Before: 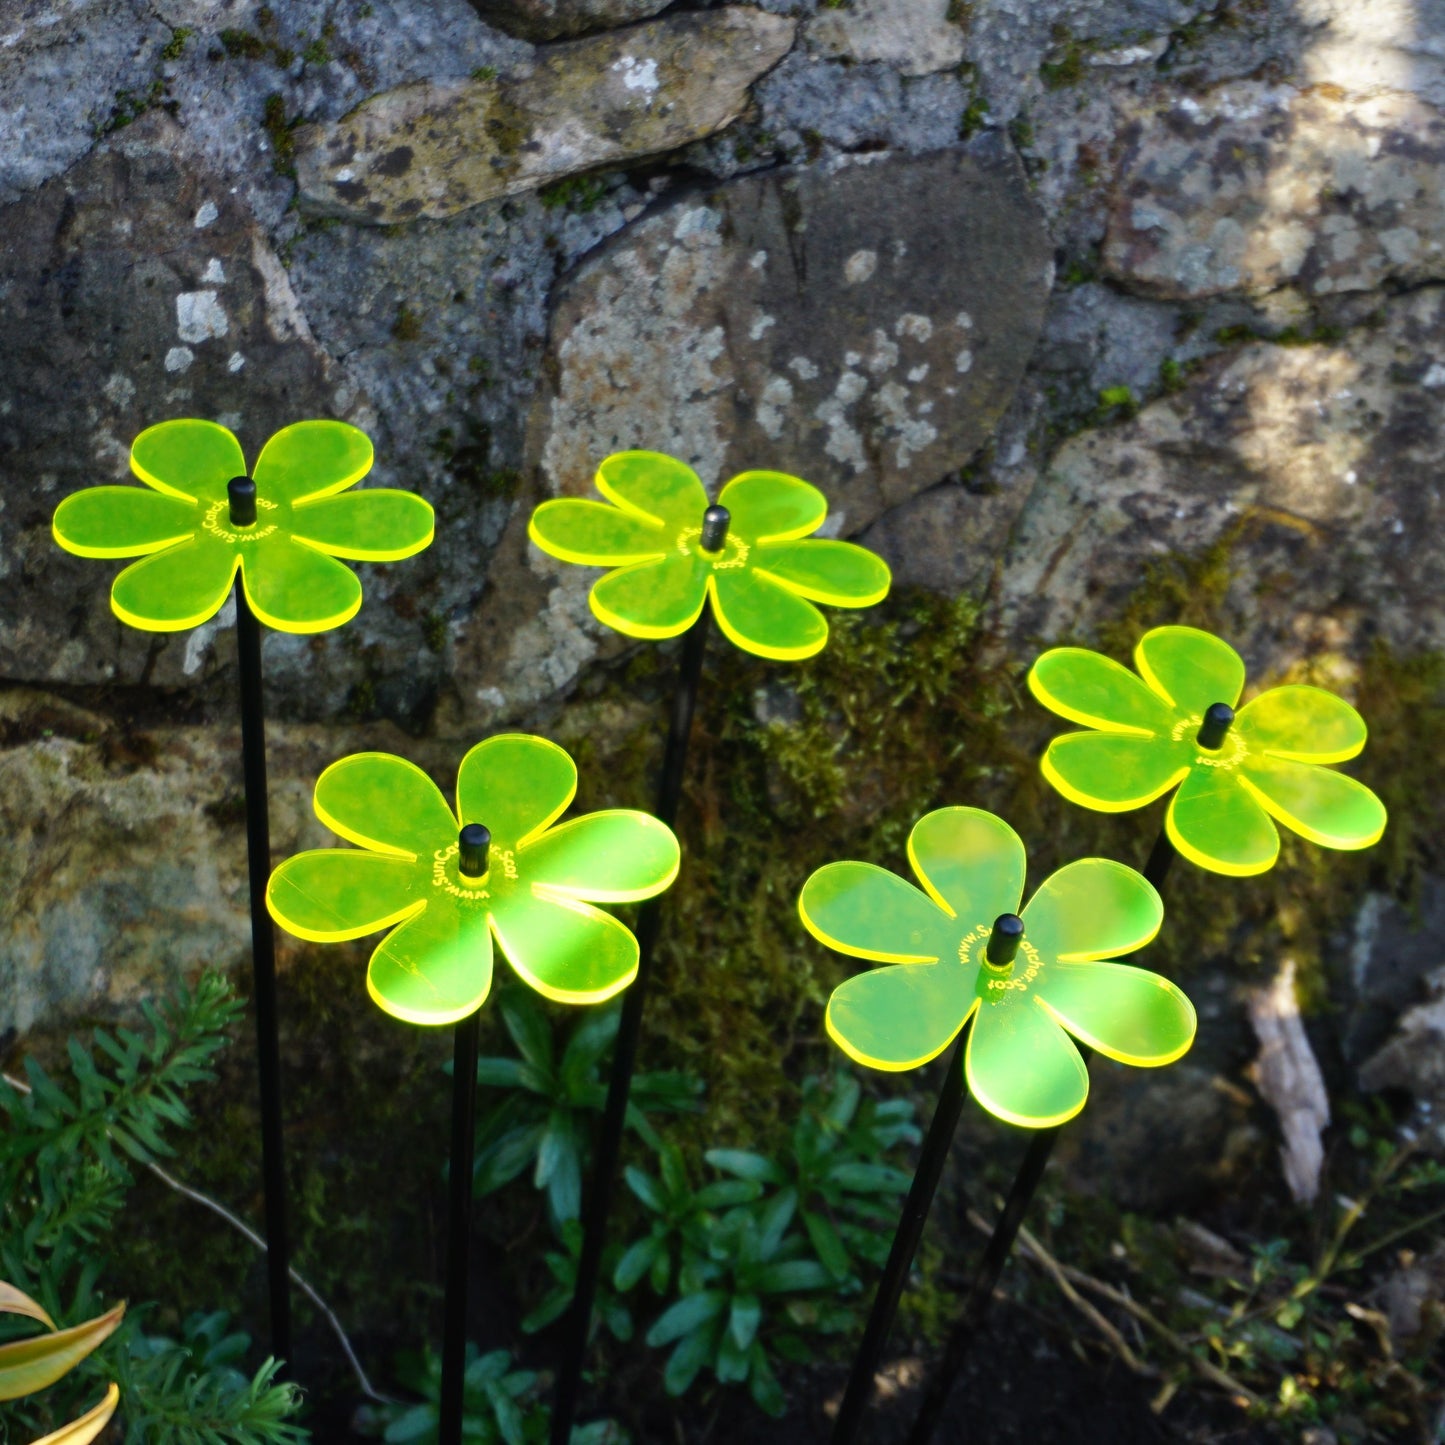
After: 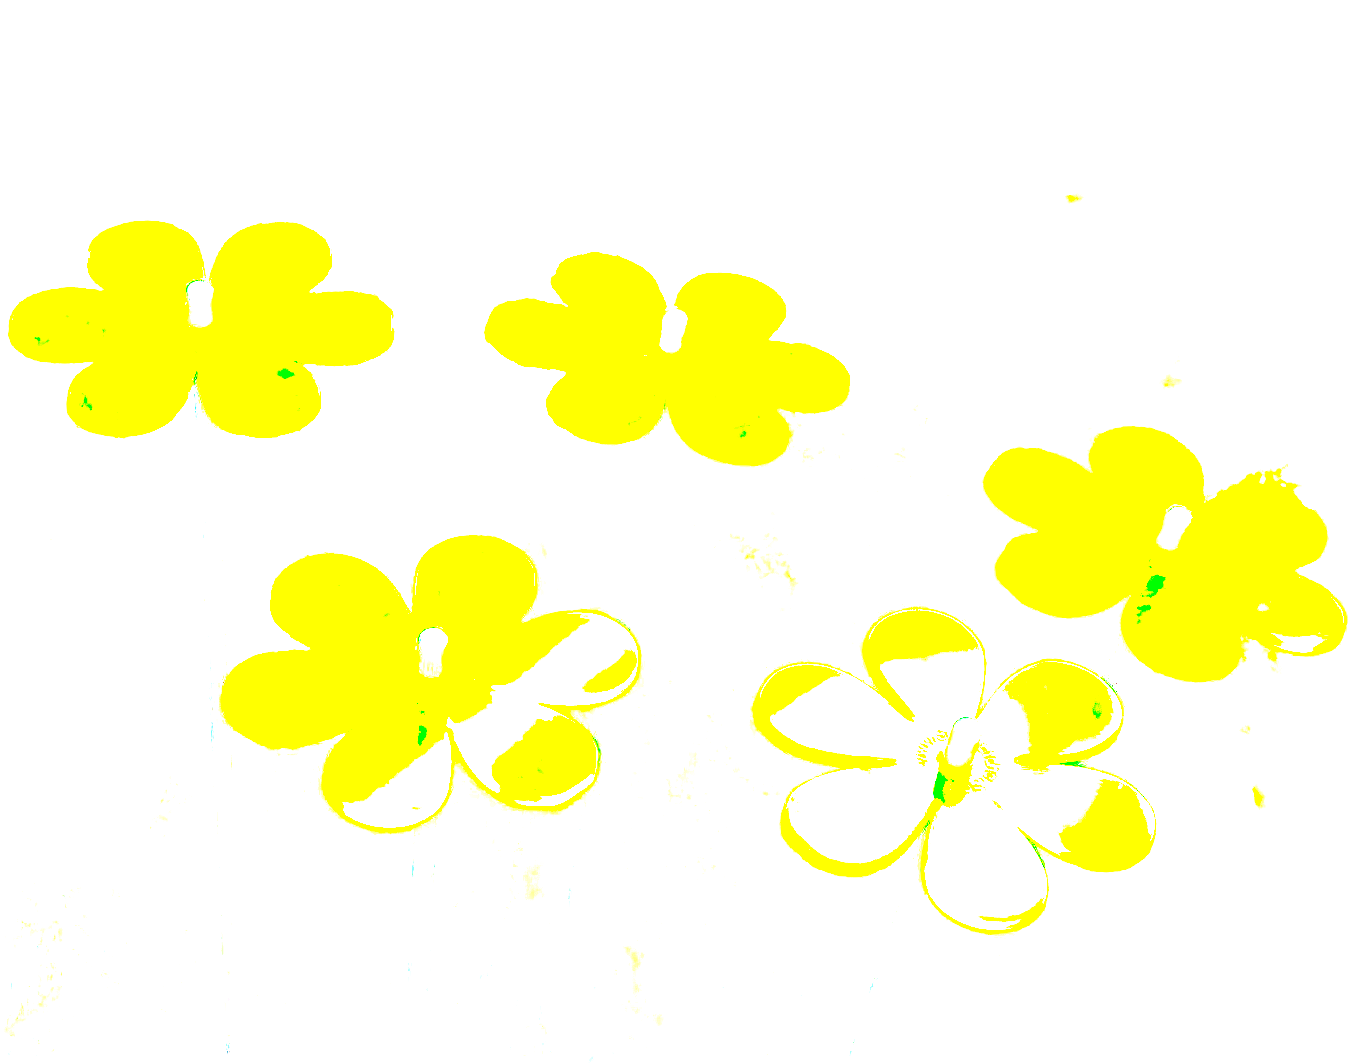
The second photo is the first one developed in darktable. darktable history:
sharpen: radius 2.794, amount 0.716
local contrast: on, module defaults
crop and rotate: left 2.94%, top 13.684%, right 2.546%, bottom 12.725%
exposure: exposure 7.915 EV, compensate exposure bias true, compensate highlight preservation false
